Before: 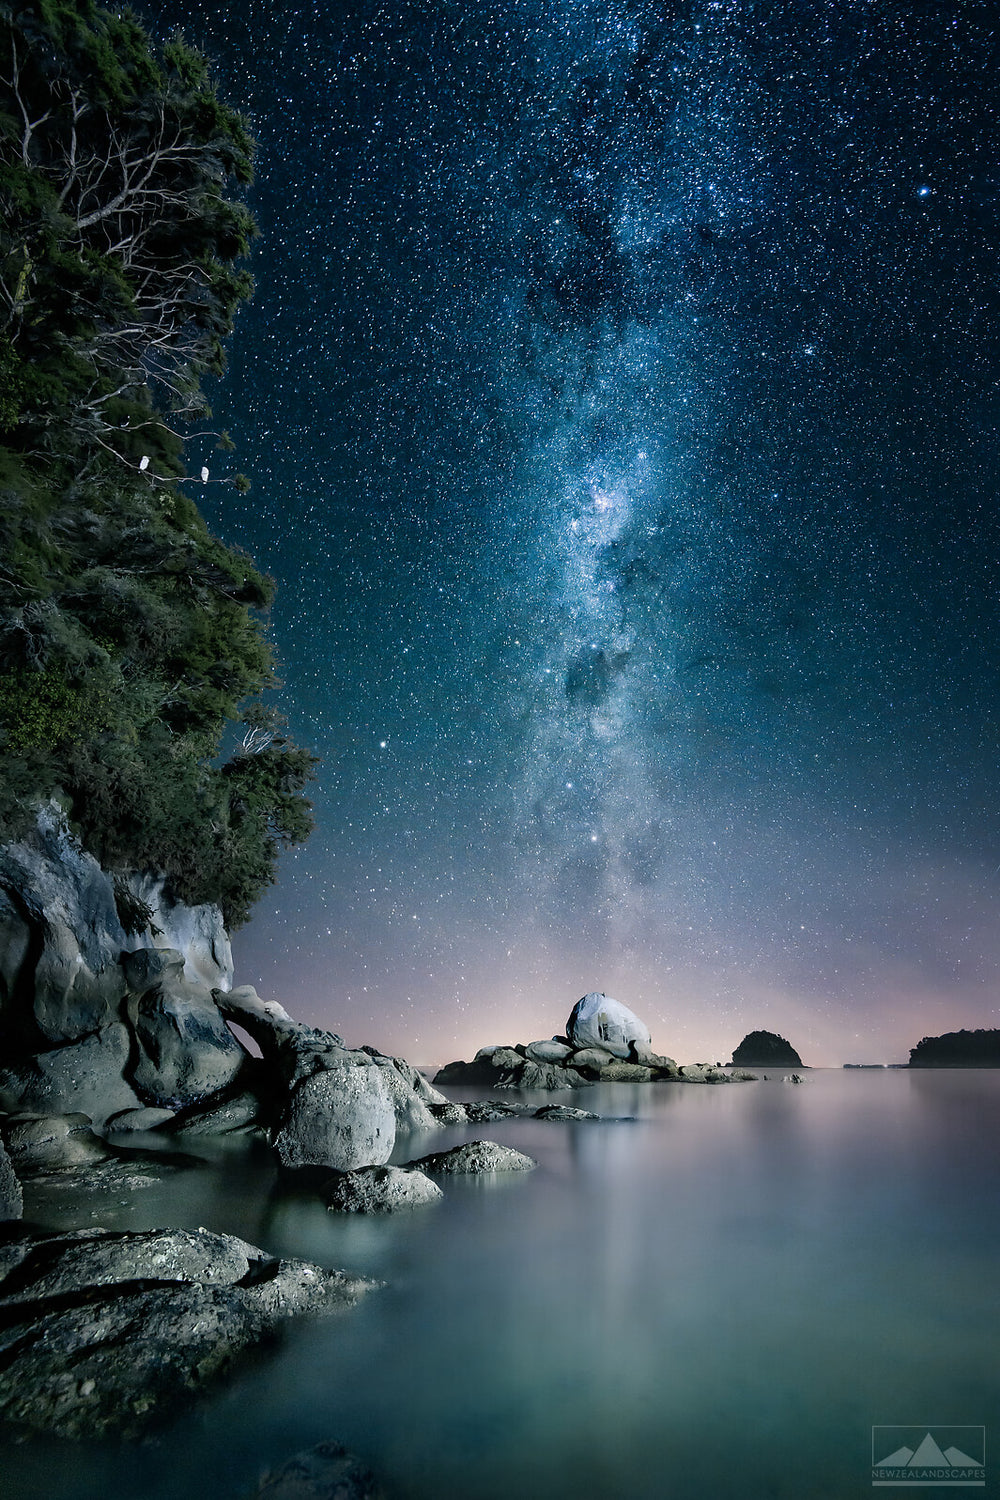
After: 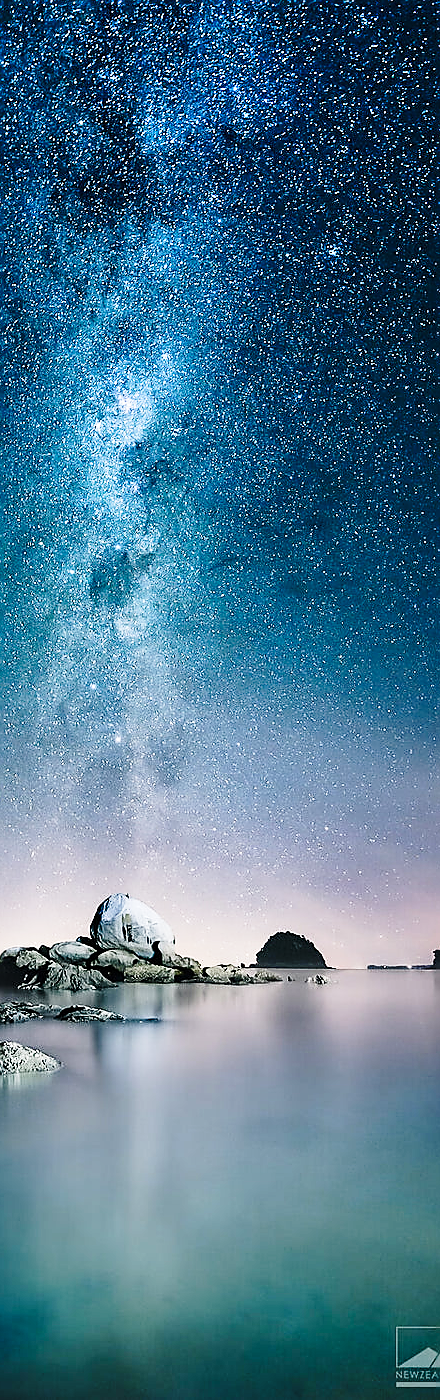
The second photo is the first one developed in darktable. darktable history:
contrast brightness saturation: contrast 0.08, saturation 0.02
crop: left 47.628%, top 6.643%, right 7.874%
shadows and highlights: low approximation 0.01, soften with gaussian
sharpen: radius 1.4, amount 1.25, threshold 0.7
base curve: curves: ch0 [(0, 0) (0.028, 0.03) (0.121, 0.232) (0.46, 0.748) (0.859, 0.968) (1, 1)], preserve colors none
